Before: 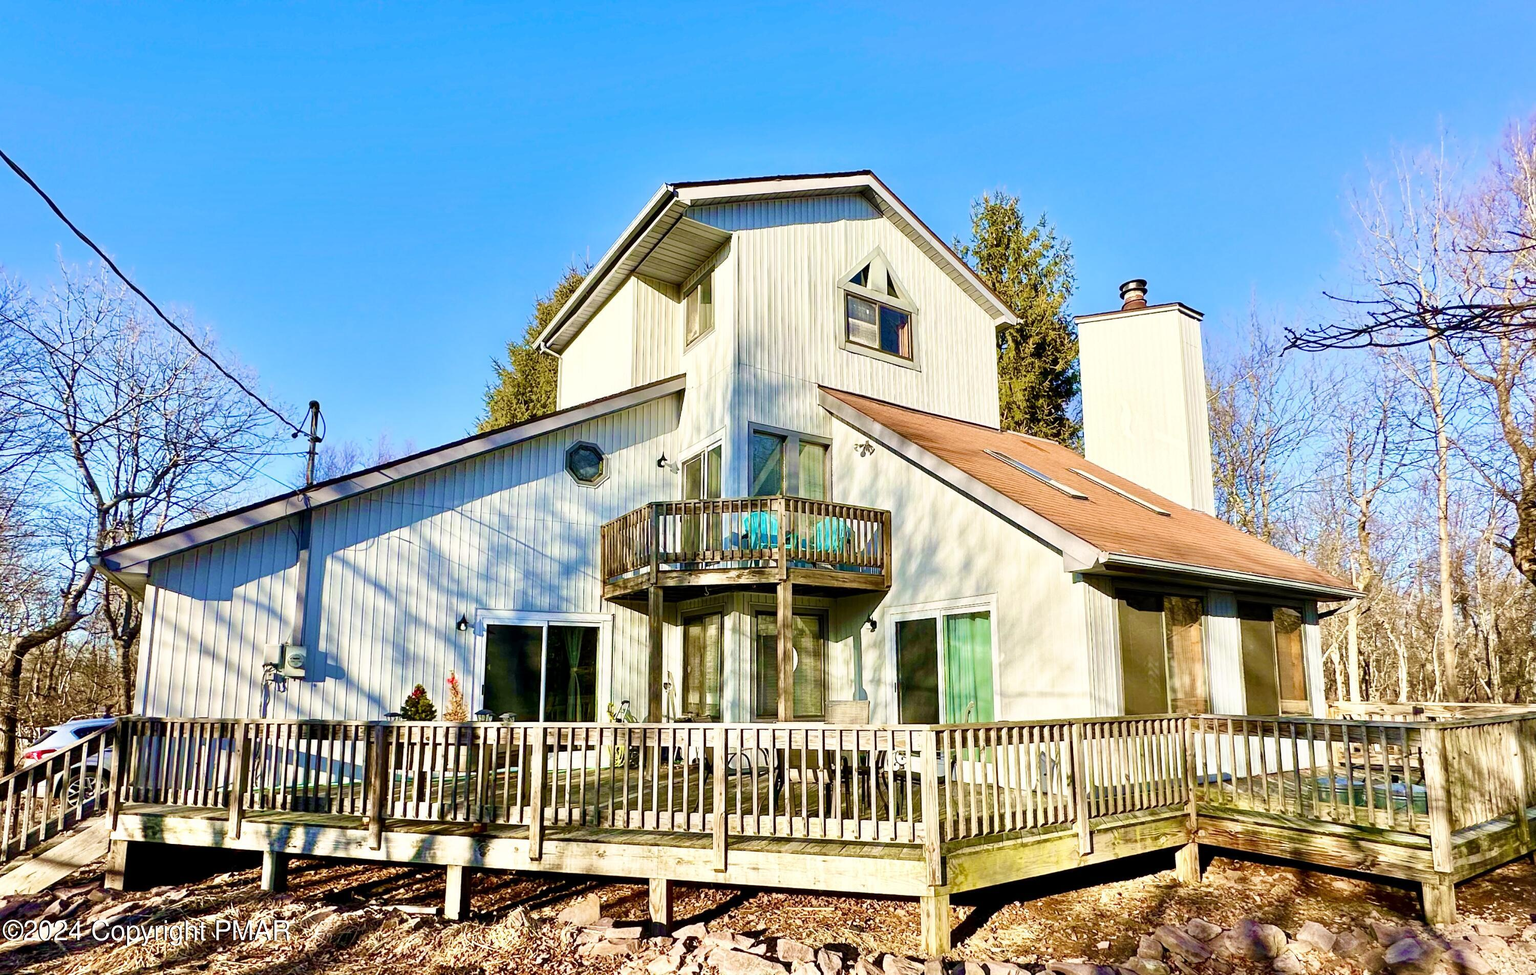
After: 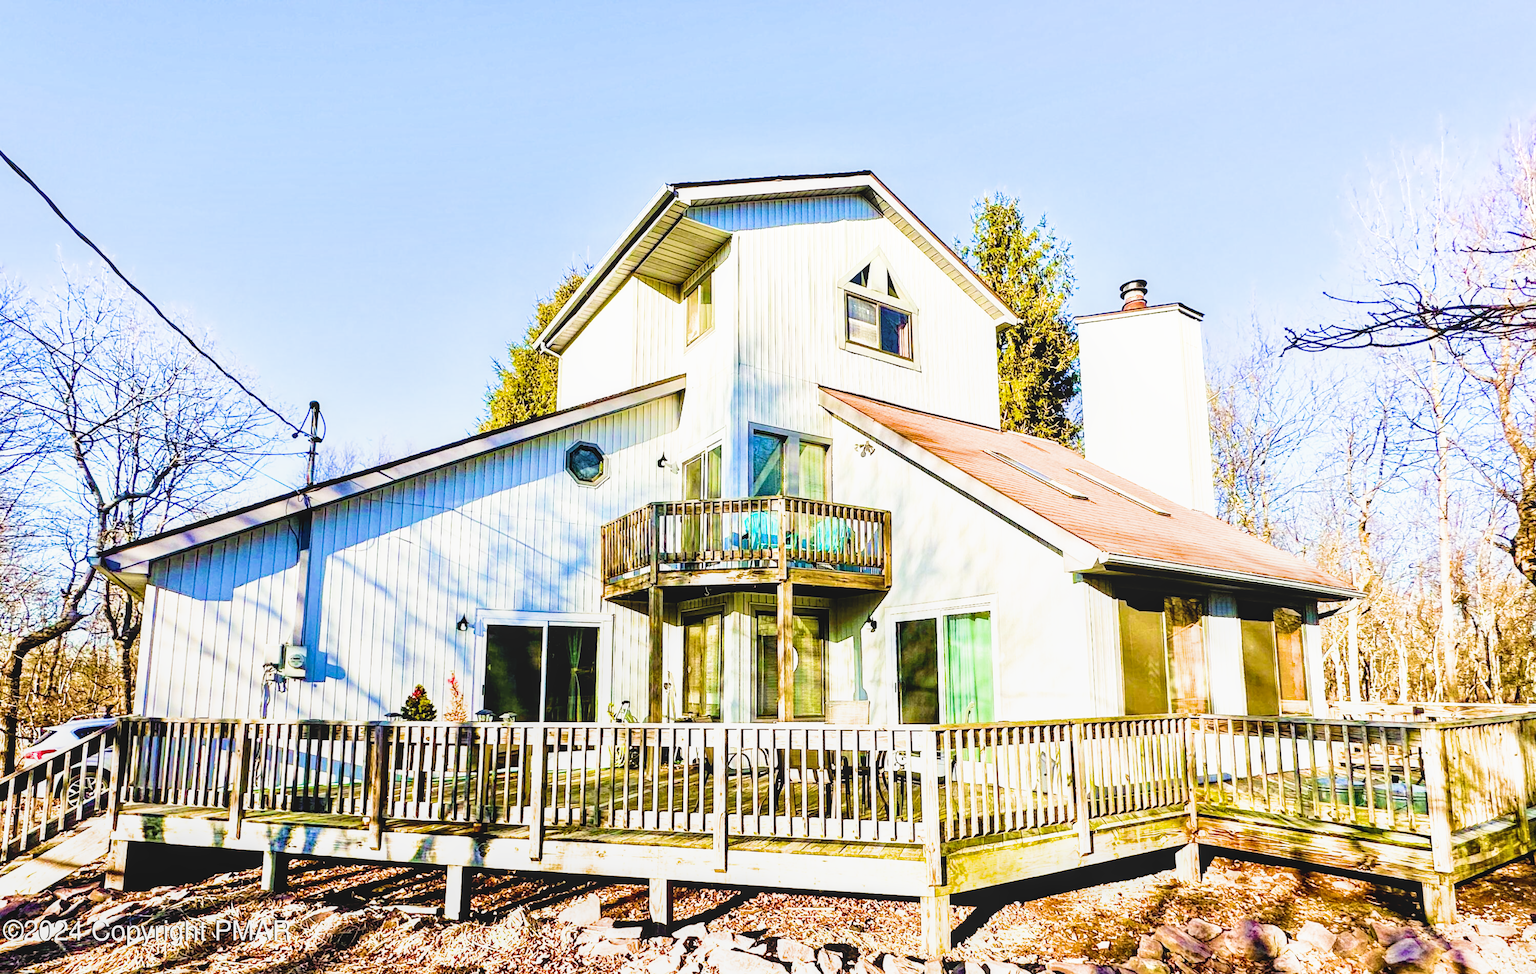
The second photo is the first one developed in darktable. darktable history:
local contrast: detail 110%
color balance rgb: perceptual saturation grading › global saturation 20%, global vibrance 20%
filmic rgb: black relative exposure -5 EV, white relative exposure 3.5 EV, hardness 3.19, contrast 1.4, highlights saturation mix -50%
exposure: black level correction 0, exposure 1.1 EV, compensate highlight preservation false
